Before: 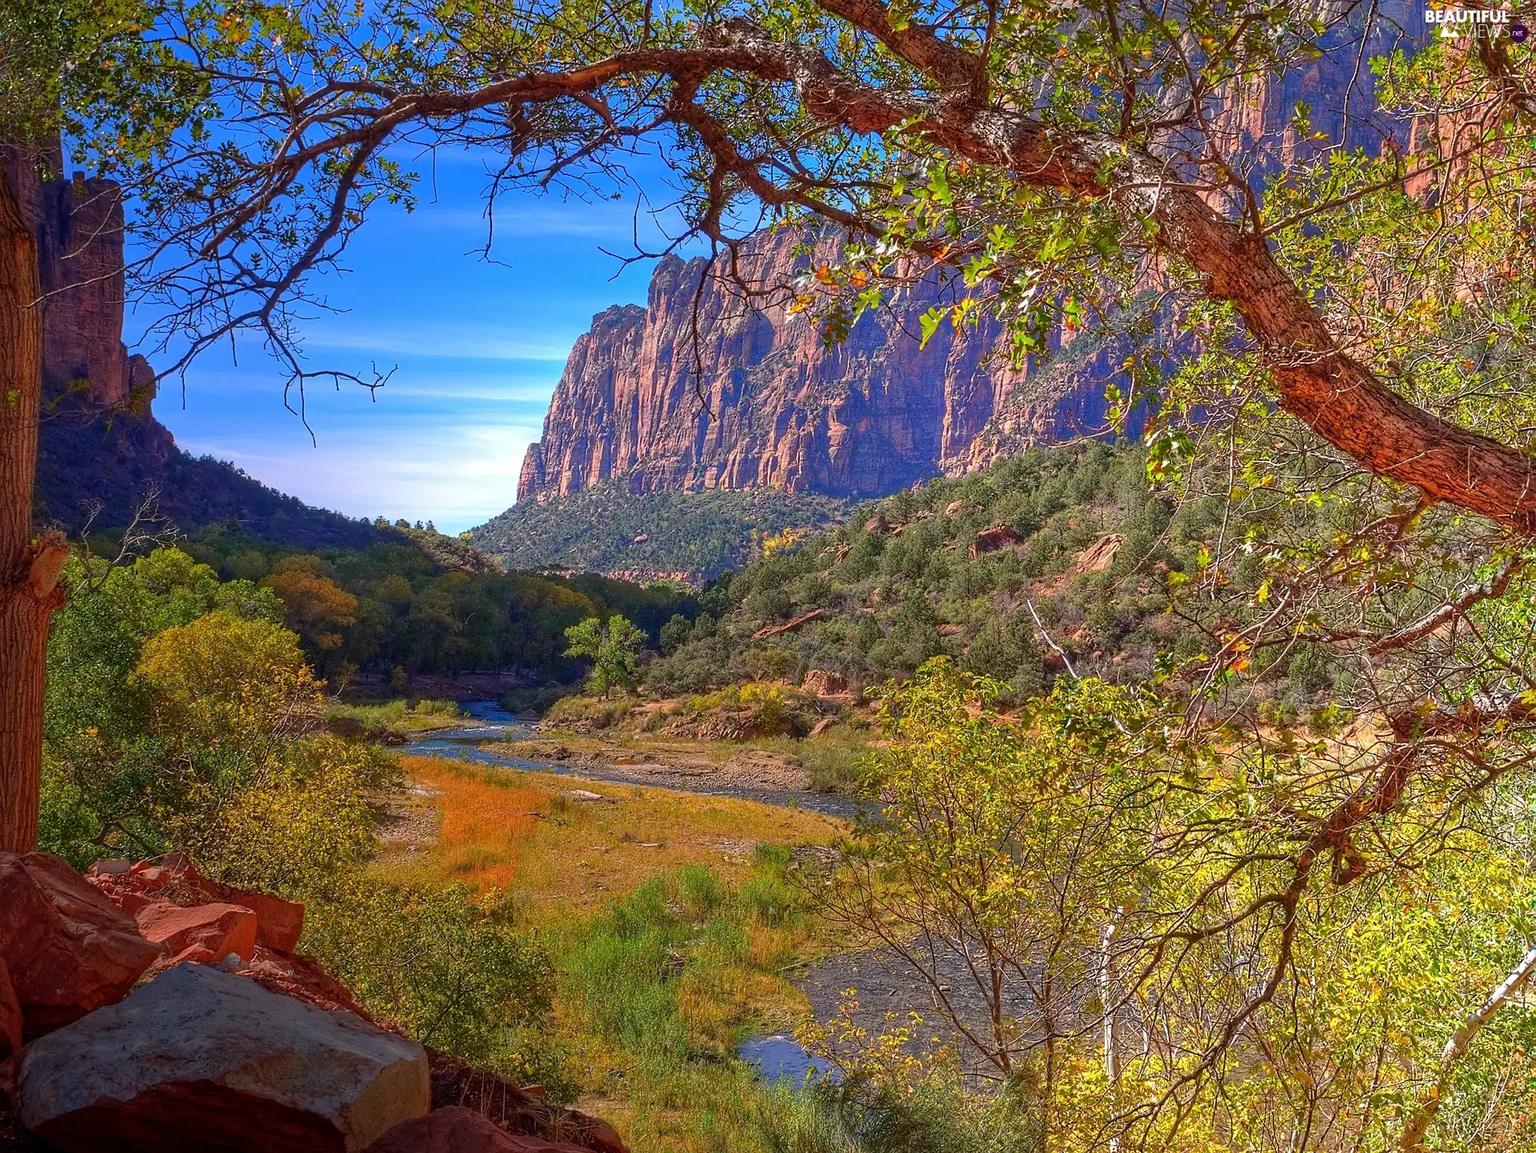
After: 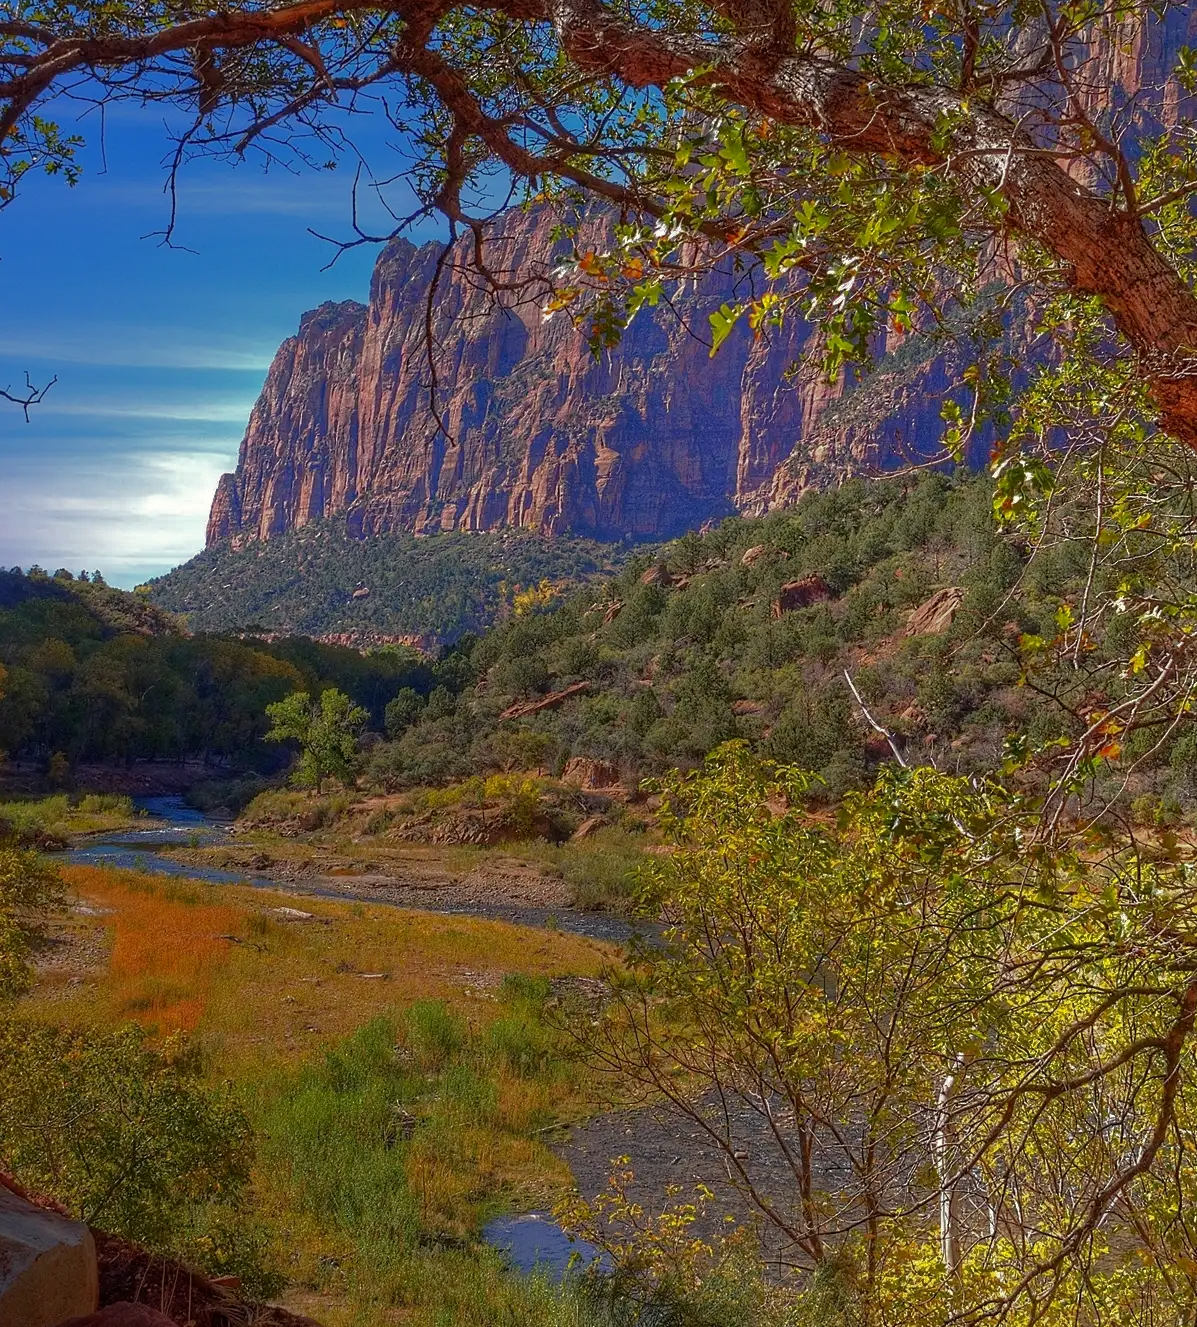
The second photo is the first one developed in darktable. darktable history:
crop and rotate: left 22.918%, top 5.629%, right 14.711%, bottom 2.247%
color zones: curves: ch2 [(0, 0.5) (0.143, 0.5) (0.286, 0.489) (0.415, 0.421) (0.571, 0.5) (0.714, 0.5) (0.857, 0.5) (1, 0.5)]
base curve: curves: ch0 [(0, 0) (0.841, 0.609) (1, 1)]
color correction: highlights b* 3
